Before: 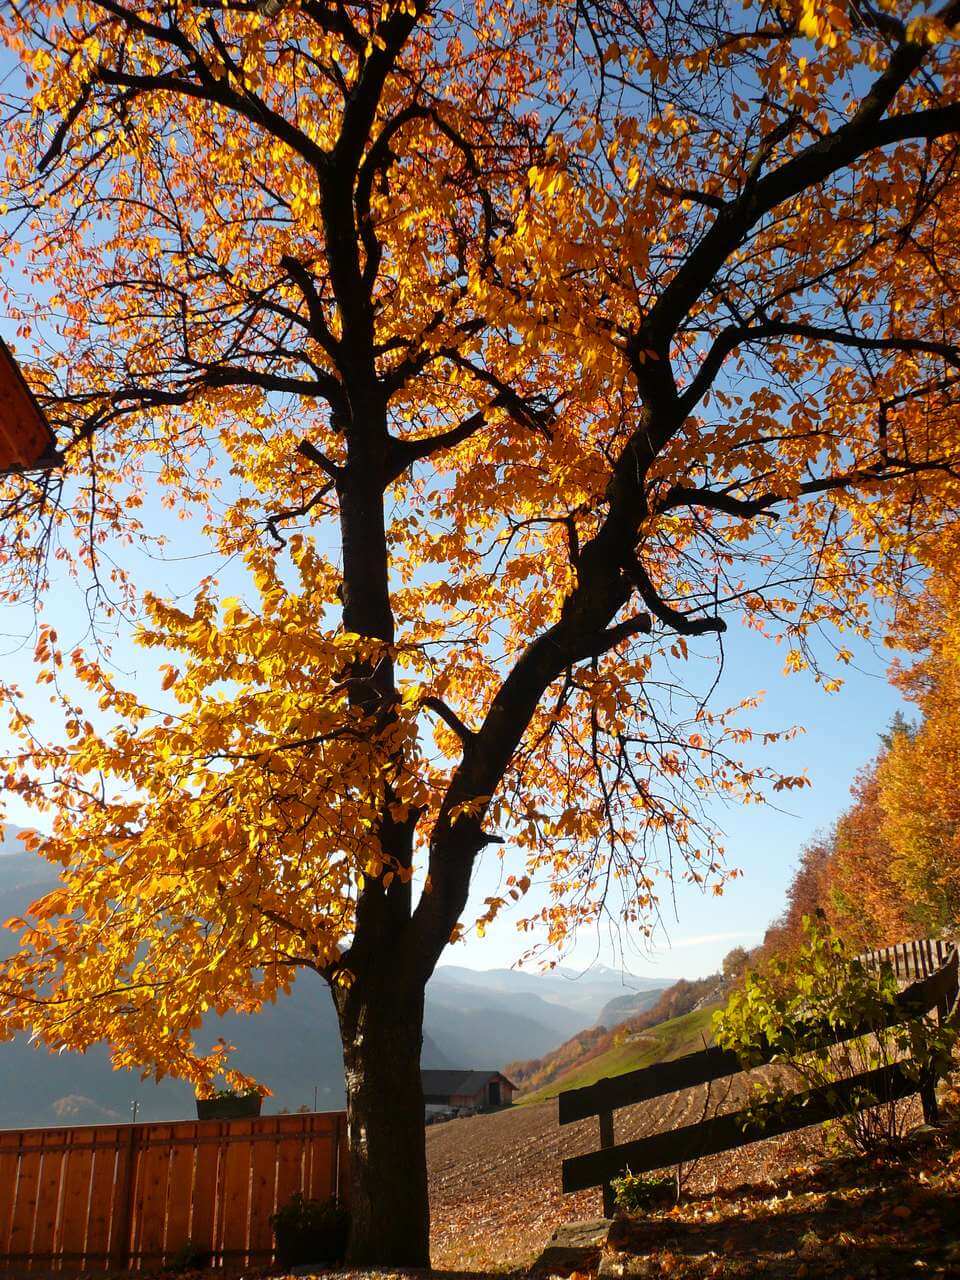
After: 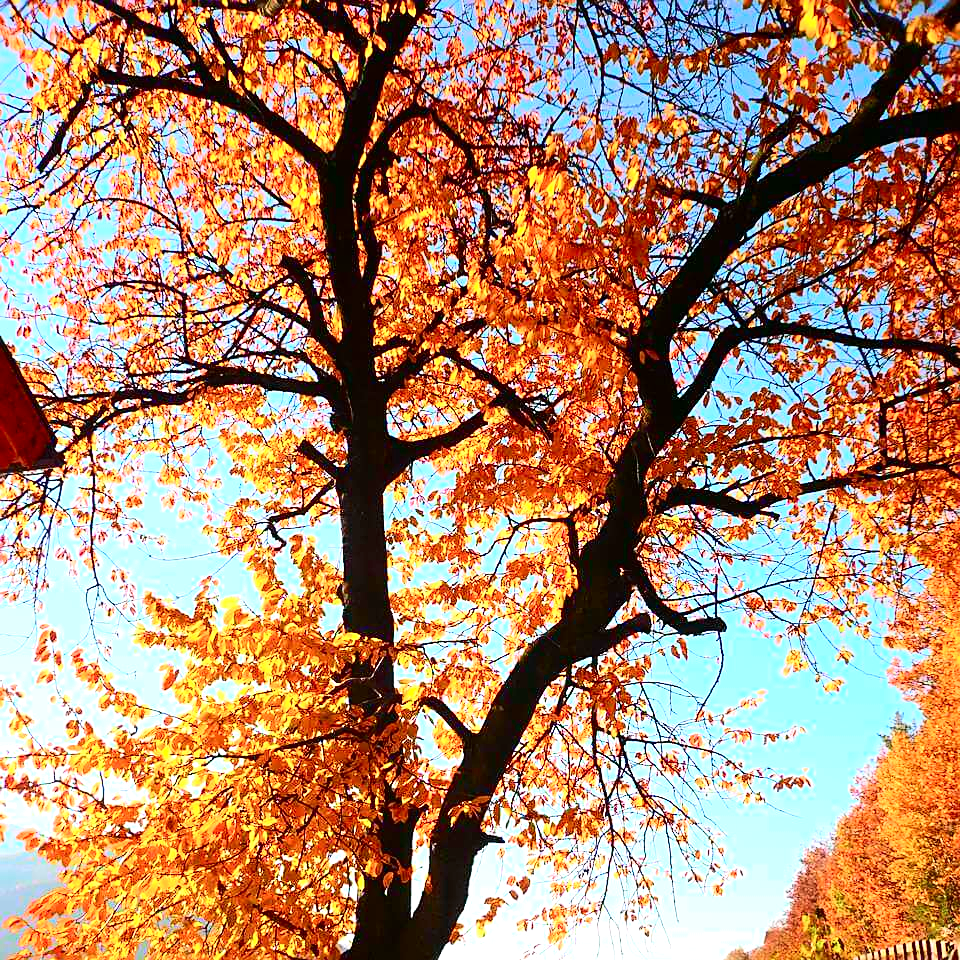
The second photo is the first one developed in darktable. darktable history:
crop: bottom 24.988%
sharpen: on, module defaults
exposure: black level correction 0, exposure 0.7 EV, compensate exposure bias true, compensate highlight preservation false
tone curve: curves: ch0 [(0, 0.003) (0.044, 0.025) (0.12, 0.089) (0.197, 0.168) (0.281, 0.273) (0.468, 0.548) (0.583, 0.691) (0.701, 0.815) (0.86, 0.922) (1, 0.982)]; ch1 [(0, 0) (0.232, 0.214) (0.404, 0.376) (0.461, 0.425) (0.493, 0.481) (0.501, 0.5) (0.517, 0.524) (0.55, 0.585) (0.598, 0.651) (0.671, 0.735) (0.796, 0.85) (1, 1)]; ch2 [(0, 0) (0.249, 0.216) (0.357, 0.317) (0.448, 0.432) (0.478, 0.492) (0.498, 0.499) (0.517, 0.527) (0.537, 0.564) (0.569, 0.617) (0.61, 0.659) (0.706, 0.75) (0.808, 0.809) (0.991, 0.968)], color space Lab, independent channels, preserve colors none
white balance: red 1.009, blue 1.027
